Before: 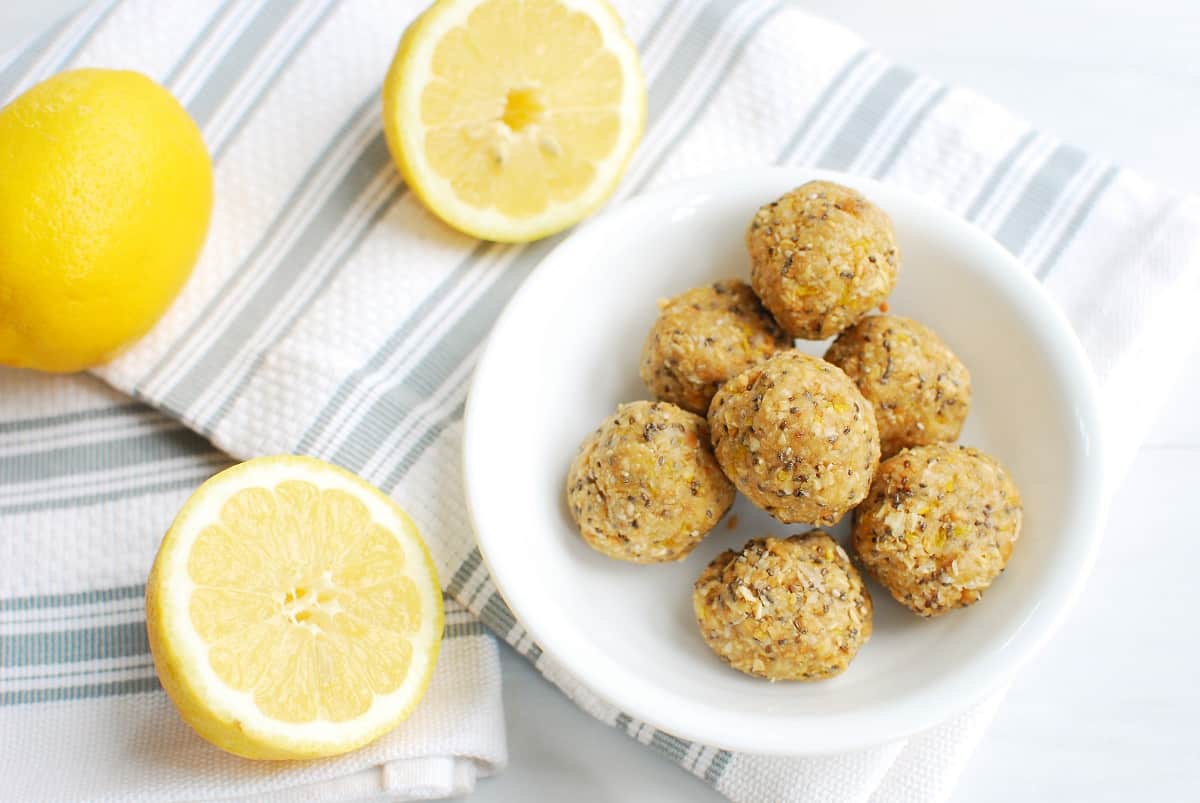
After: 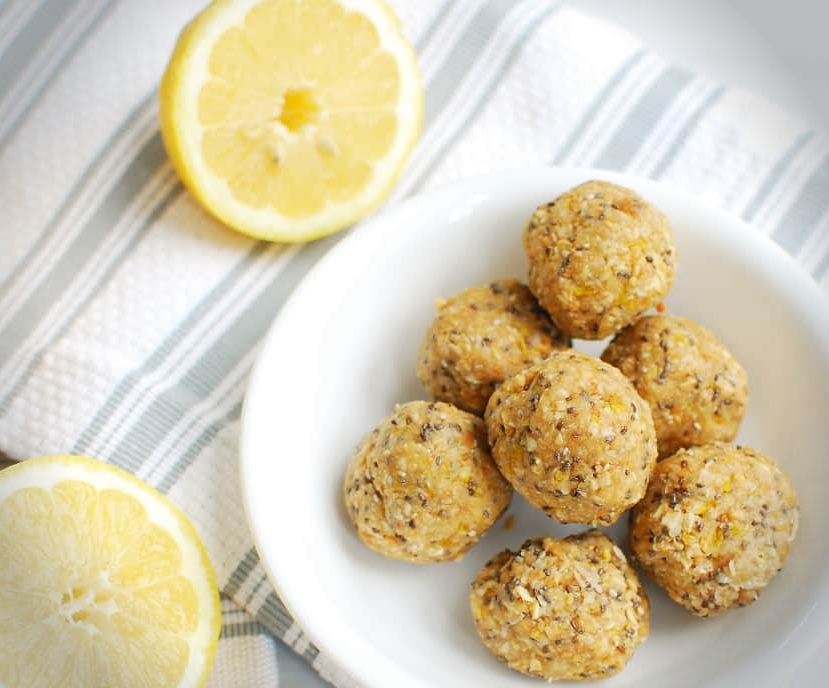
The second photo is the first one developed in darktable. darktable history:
crop: left 18.654%, right 12.253%, bottom 14.208%
vignetting: fall-off start 88.19%, fall-off radius 24.28%, brightness -0.453, saturation -0.31
